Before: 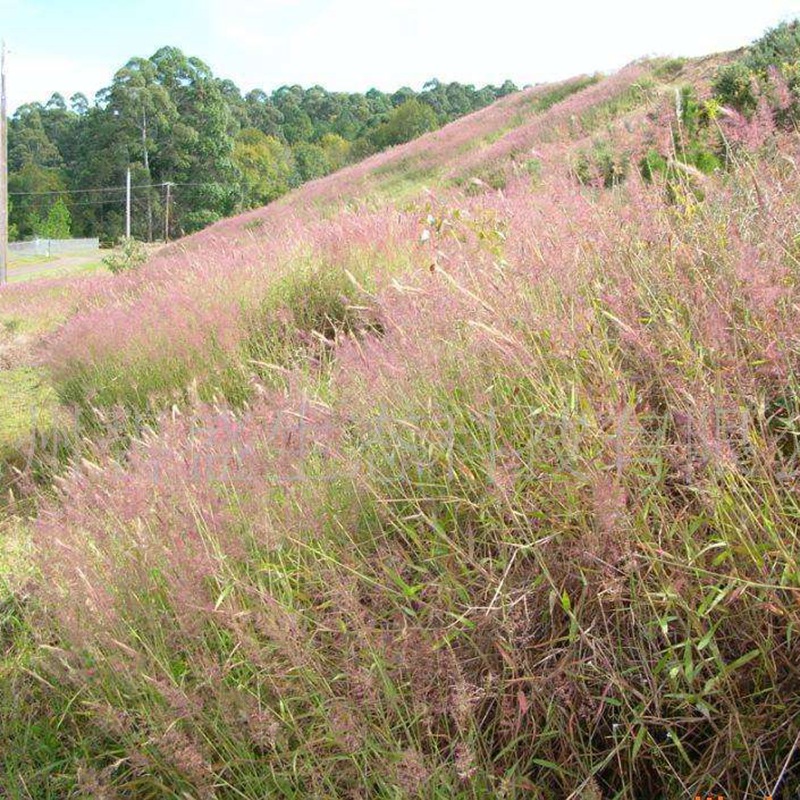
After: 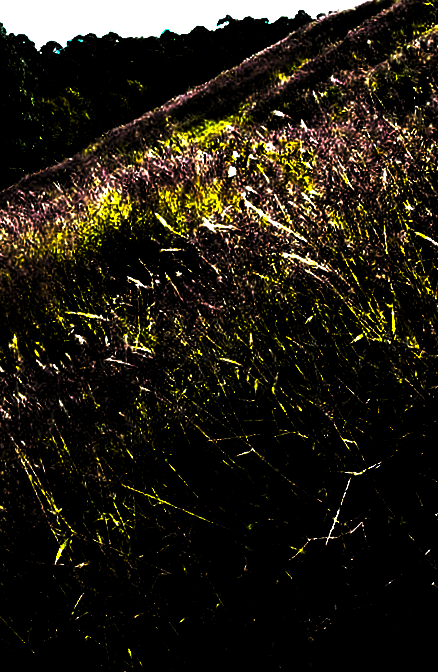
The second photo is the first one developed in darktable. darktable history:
color balance rgb: linear chroma grading › shadows -40%, linear chroma grading › highlights 40%, linear chroma grading › global chroma 45%, linear chroma grading › mid-tones -30%, perceptual saturation grading › global saturation 55%, perceptual saturation grading › highlights -50%, perceptual saturation grading › mid-tones 40%, perceptual saturation grading › shadows 30%, perceptual brilliance grading › global brilliance 20%, perceptual brilliance grading › shadows -40%, global vibrance 35%
contrast brightness saturation: contrast 0.07, brightness 0.08, saturation 0.18
haze removal: strength 0.29, distance 0.25, compatibility mode true, adaptive false
levels: levels [0.721, 0.937, 0.997]
rotate and perspective: rotation -5°, crop left 0.05, crop right 0.952, crop top 0.11, crop bottom 0.89
crop: left 21.674%, right 22.086%
